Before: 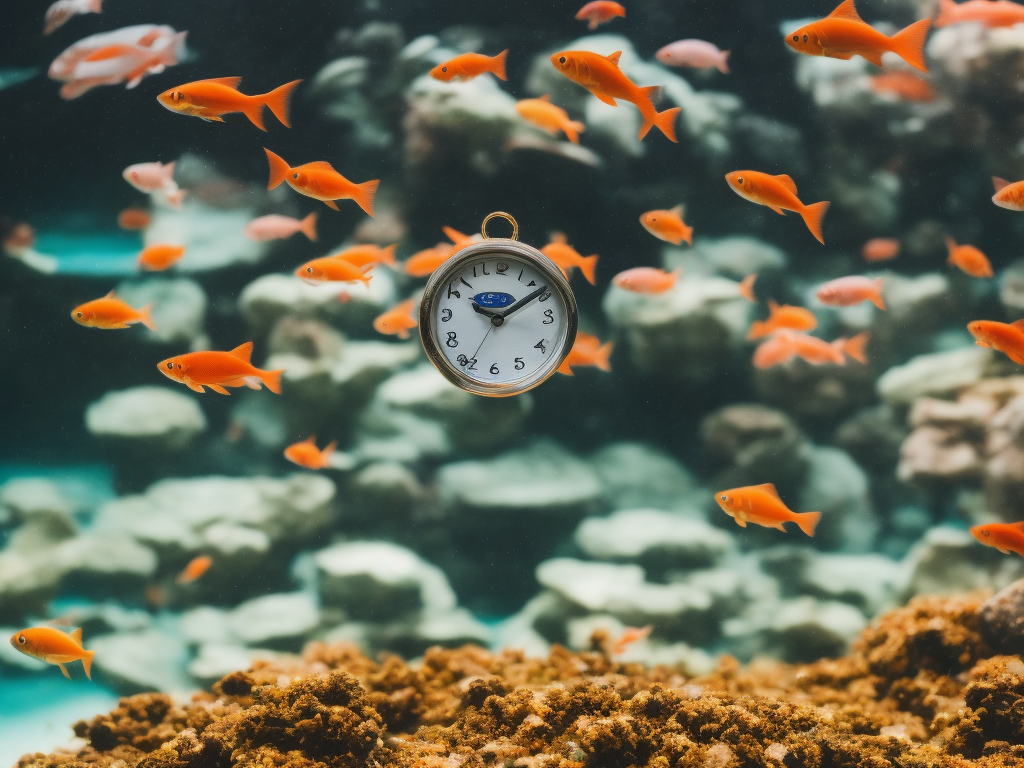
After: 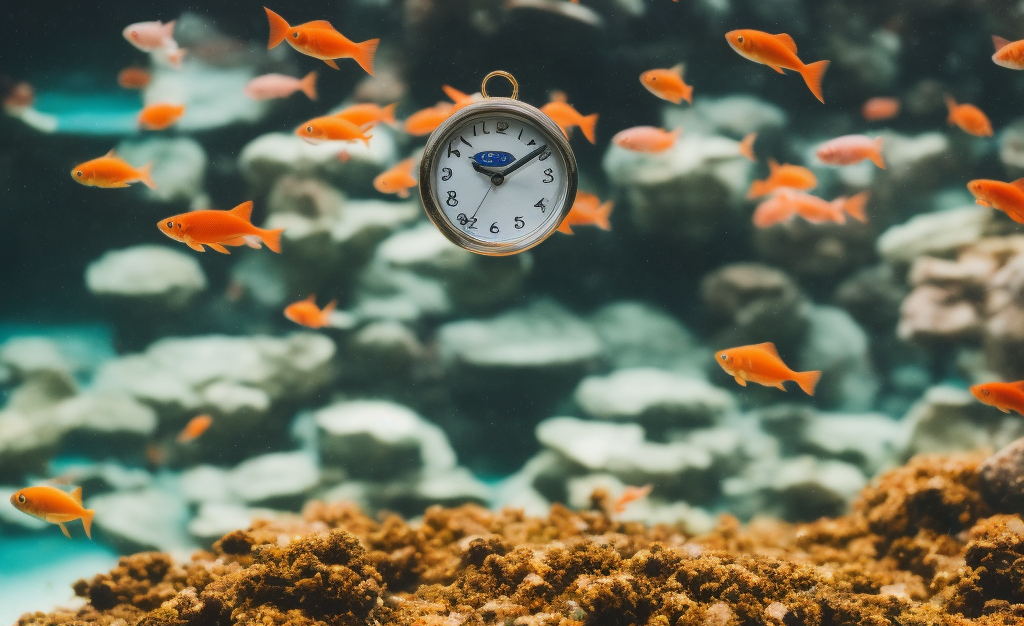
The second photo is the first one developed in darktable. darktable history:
crop and rotate: top 18.399%
